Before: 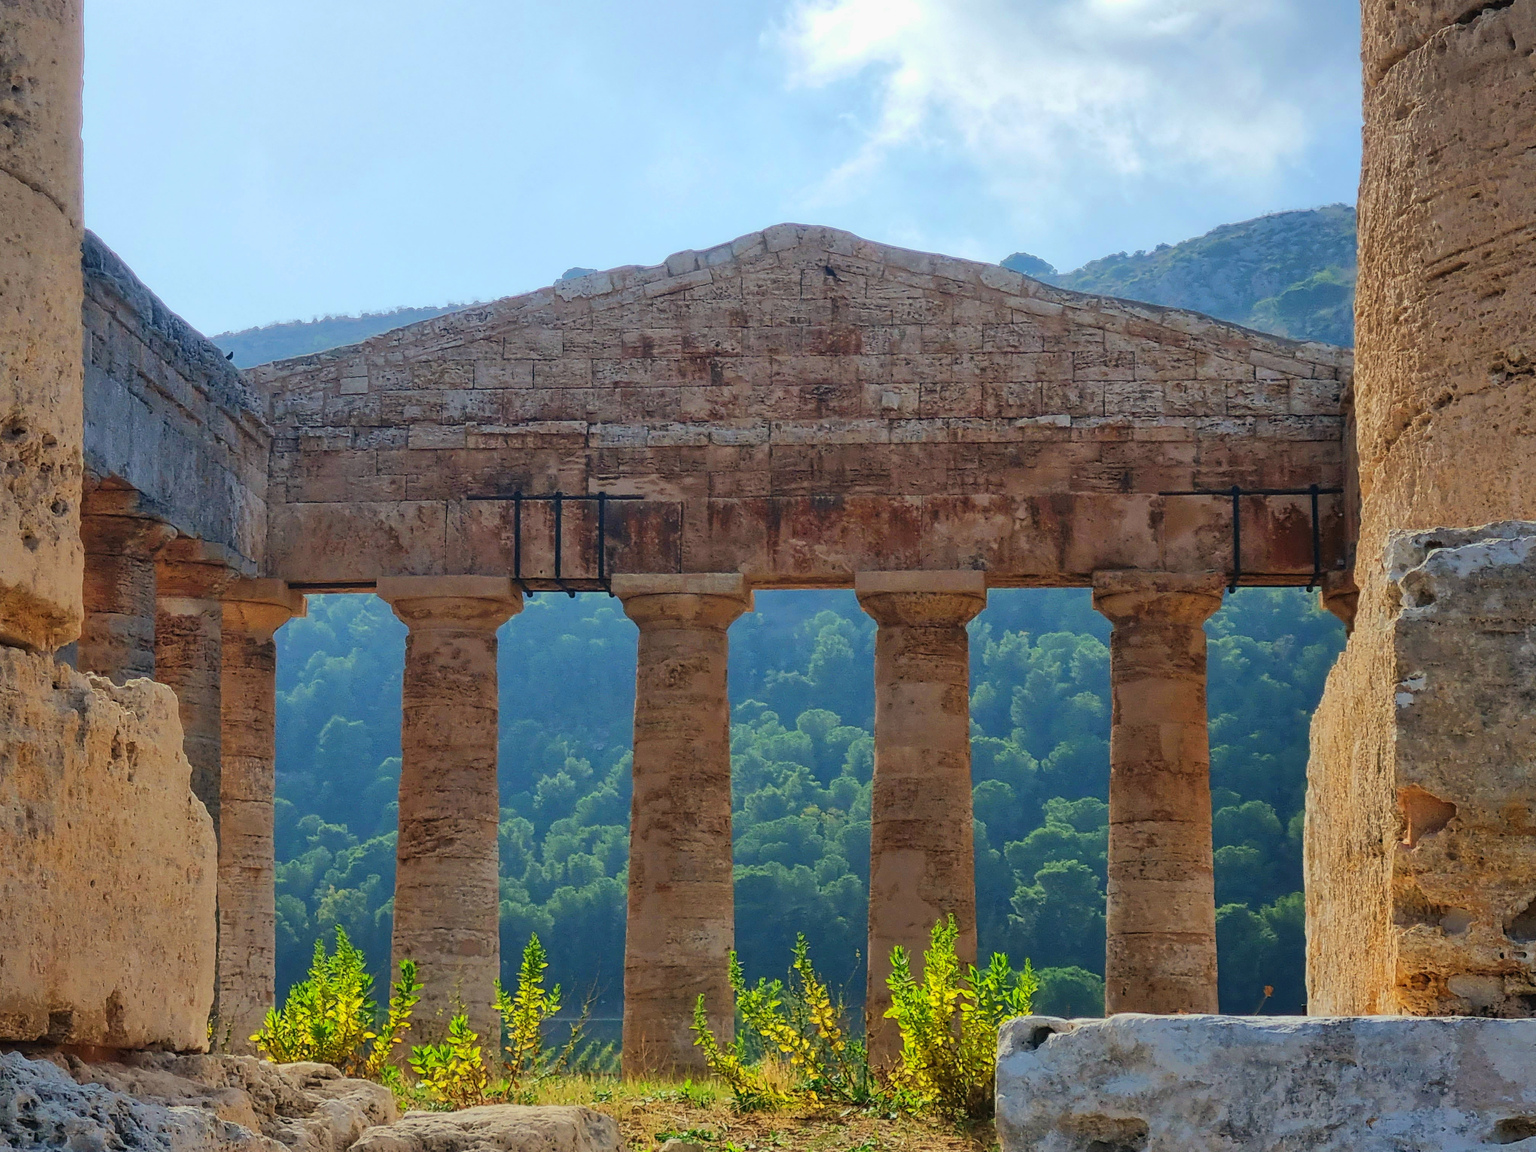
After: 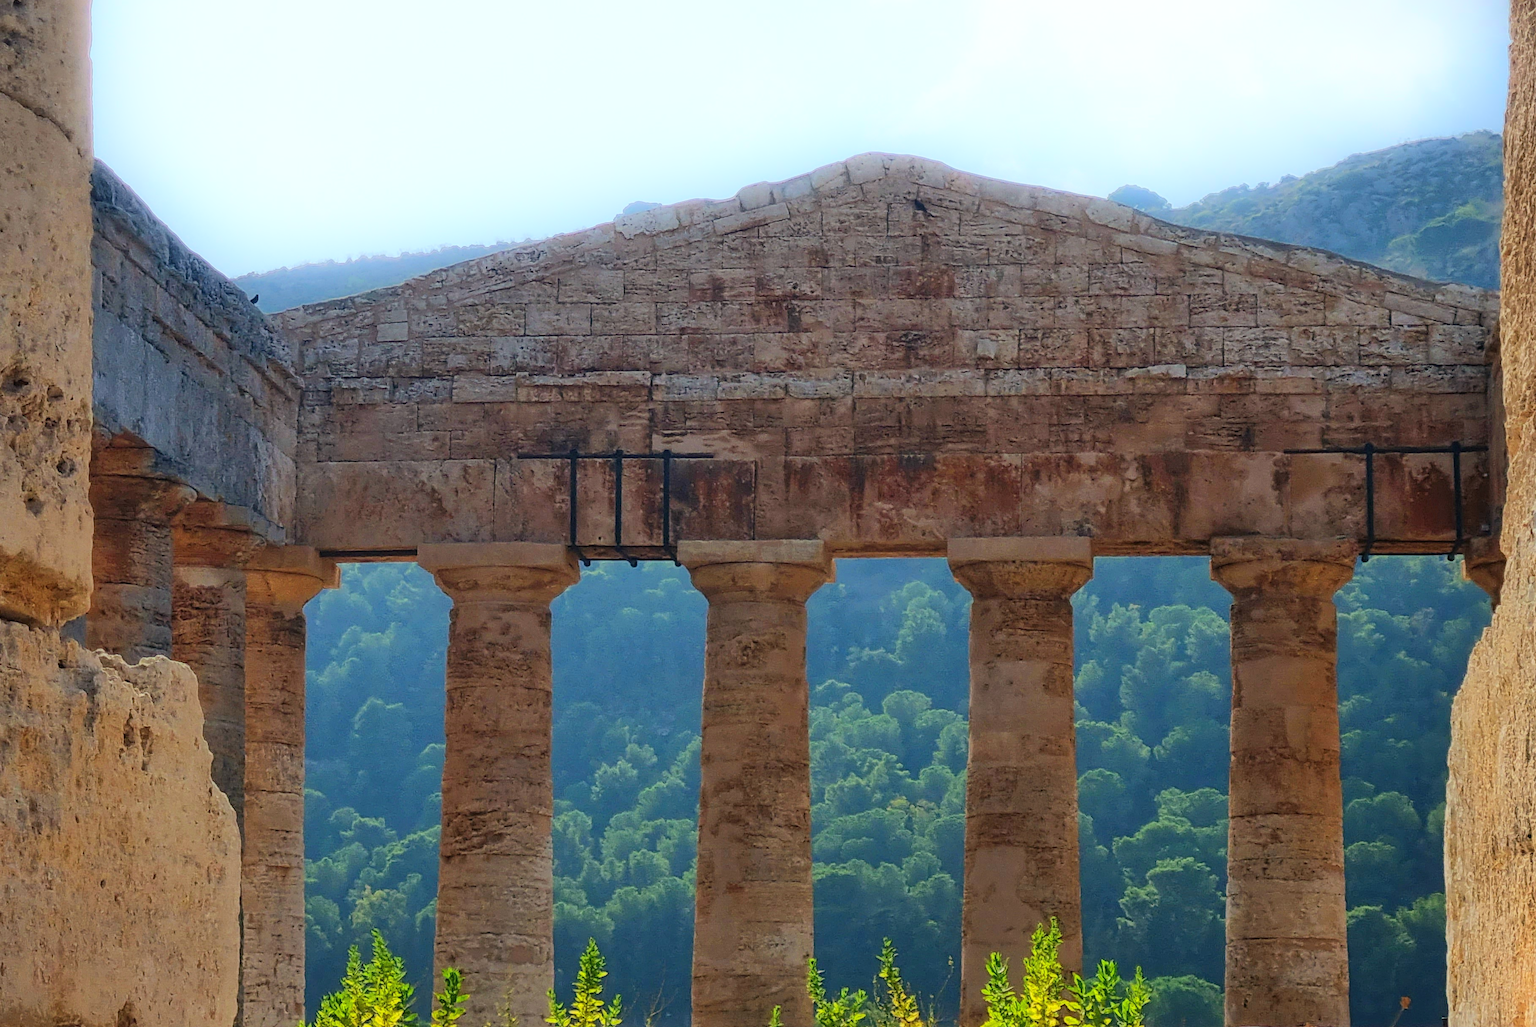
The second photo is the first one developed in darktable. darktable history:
crop: top 7.49%, right 9.717%, bottom 11.943%
shadows and highlights: shadows -21.3, highlights 100, soften with gaussian
